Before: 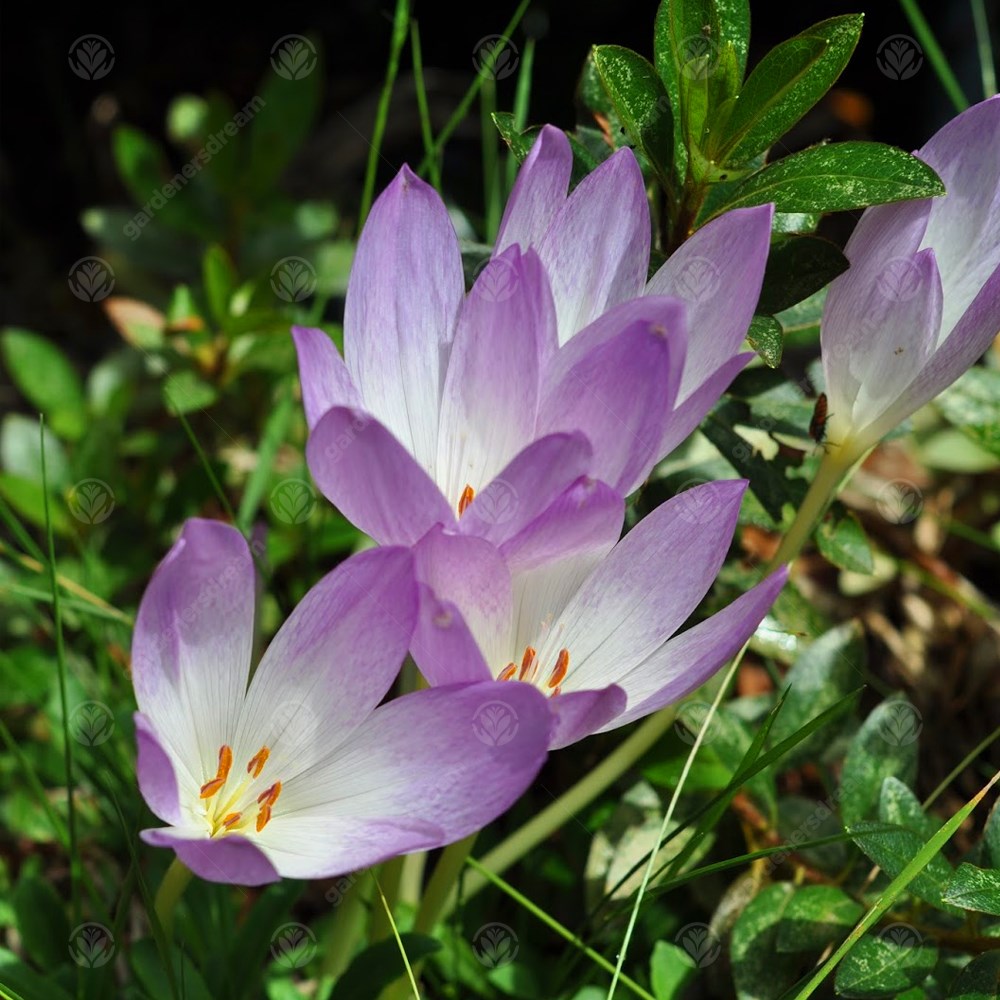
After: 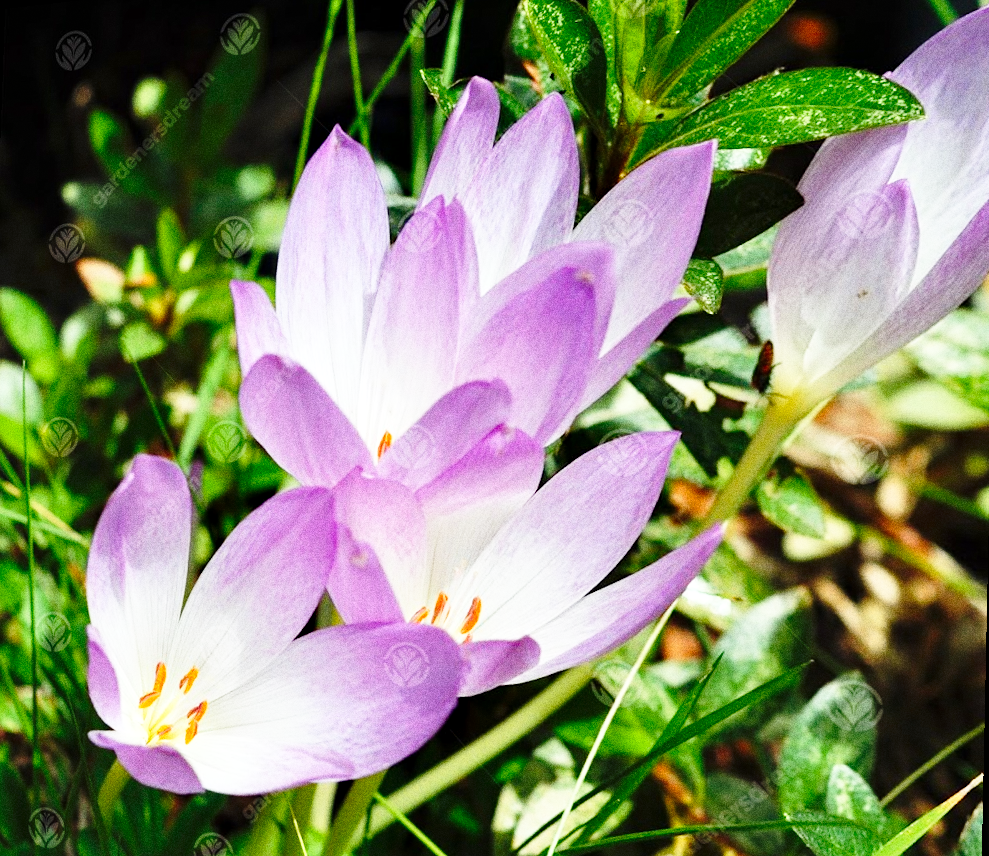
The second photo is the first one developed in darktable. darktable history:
crop: bottom 0.071%
grain: coarseness 0.09 ISO, strength 40%
rotate and perspective: rotation 1.69°, lens shift (vertical) -0.023, lens shift (horizontal) -0.291, crop left 0.025, crop right 0.988, crop top 0.092, crop bottom 0.842
base curve: curves: ch0 [(0, 0) (0.028, 0.03) (0.105, 0.232) (0.387, 0.748) (0.754, 0.968) (1, 1)], fusion 1, exposure shift 0.576, preserve colors none
